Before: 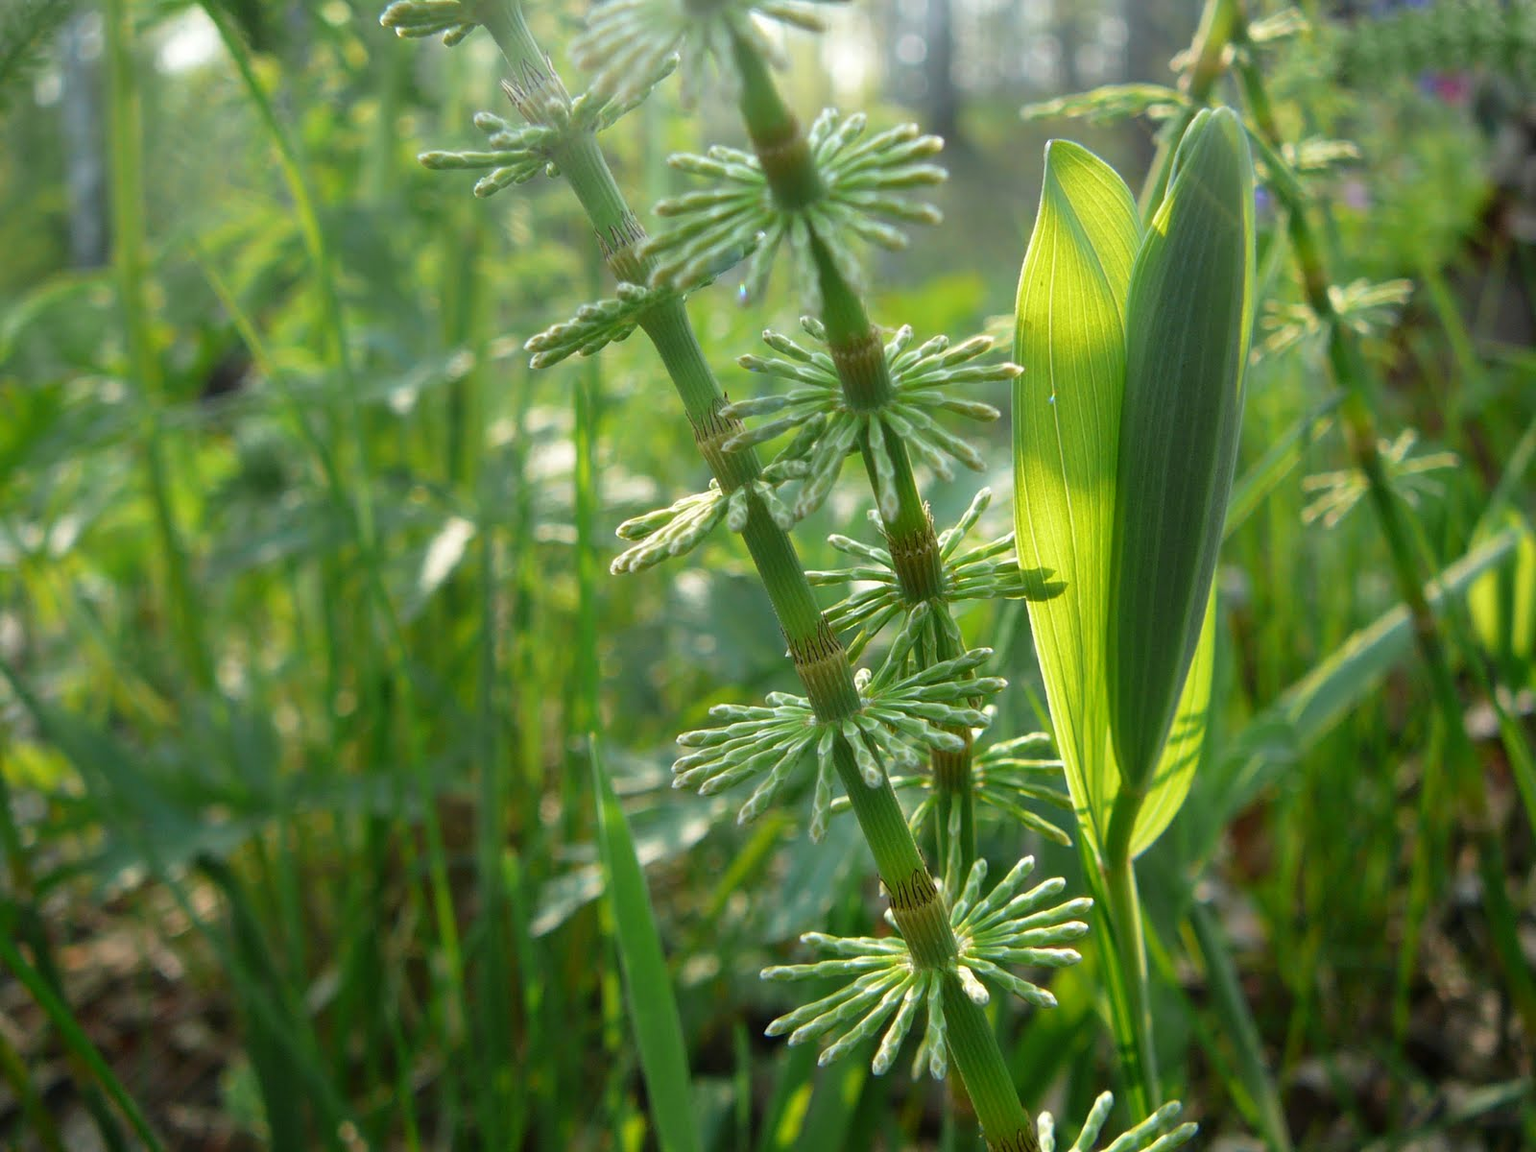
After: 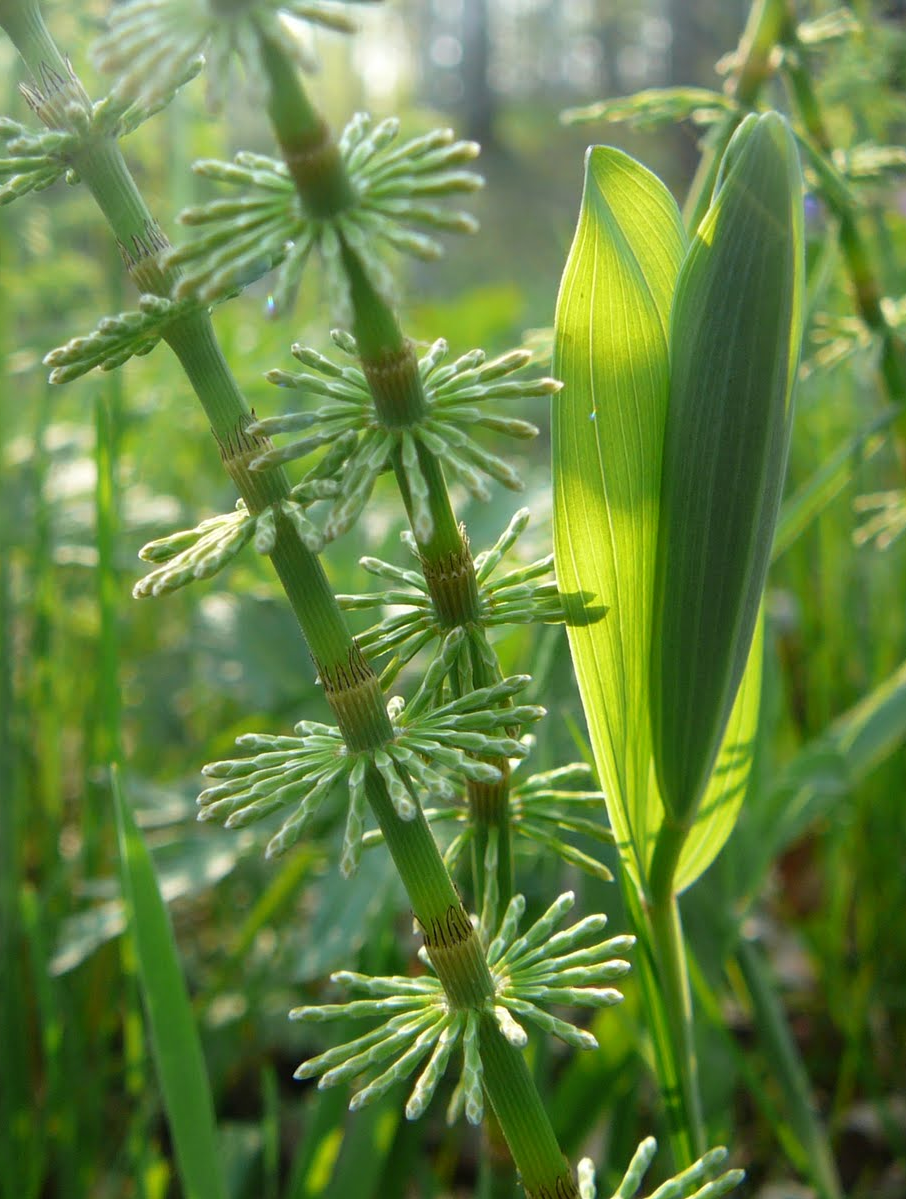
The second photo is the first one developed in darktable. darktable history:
crop: left 31.458%, top 0%, right 11.876%
tone equalizer: on, module defaults
